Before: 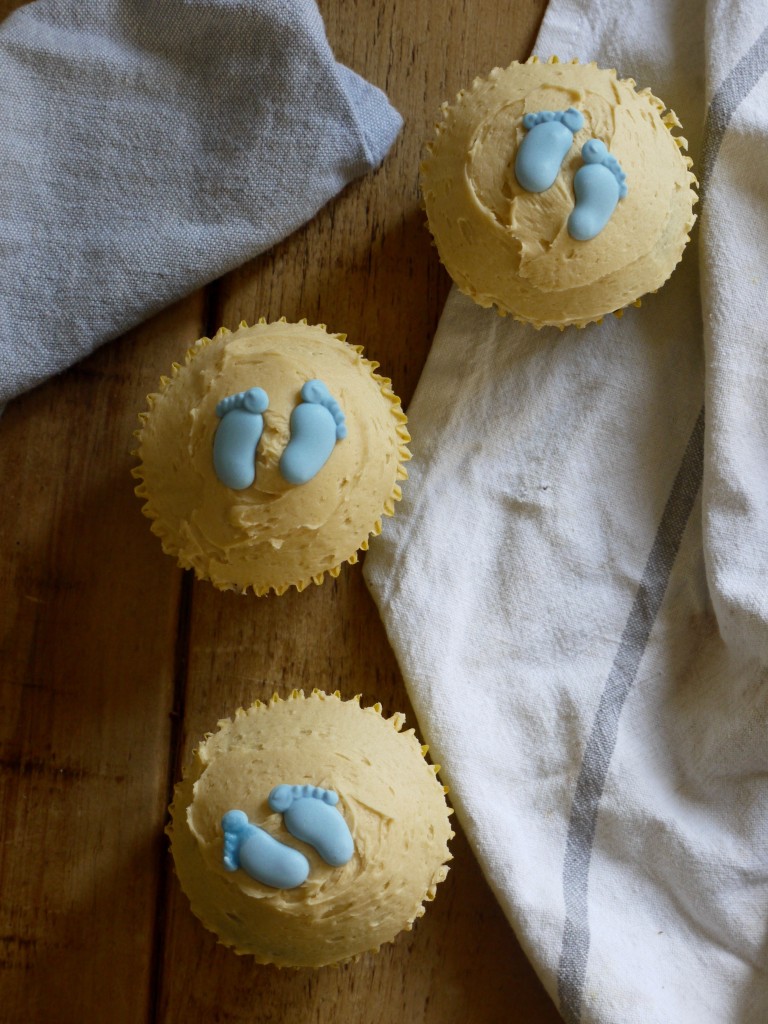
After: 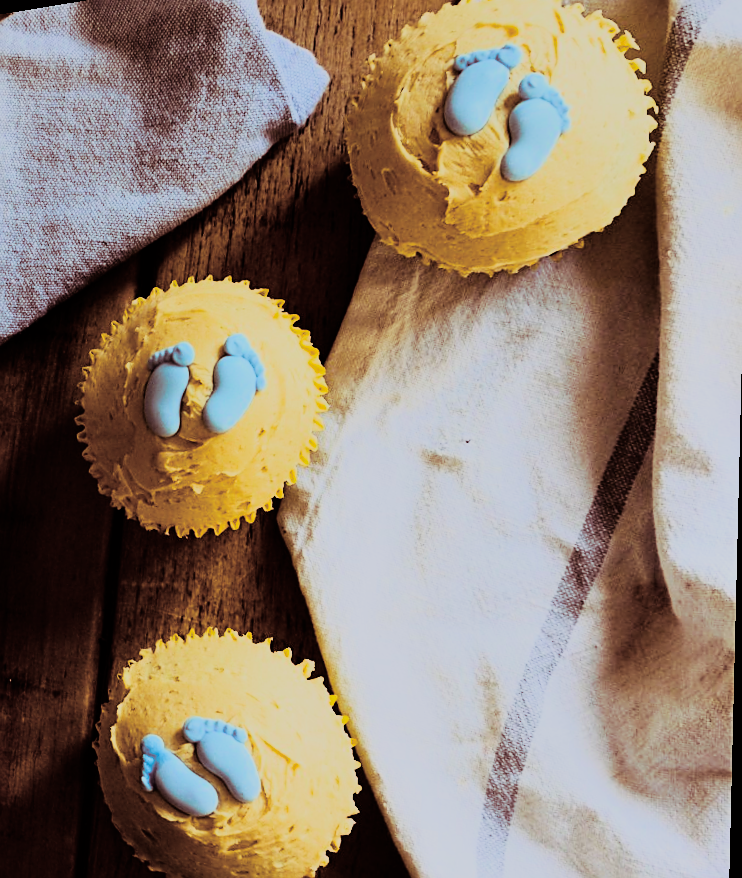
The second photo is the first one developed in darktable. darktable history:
filmic rgb: black relative exposure -16 EV, white relative exposure 4.97 EV, hardness 6.25
rotate and perspective: rotation 1.69°, lens shift (vertical) -0.023, lens shift (horizontal) -0.291, crop left 0.025, crop right 0.988, crop top 0.092, crop bottom 0.842
shadows and highlights: shadows 37.27, highlights -28.18, soften with gaussian
crop and rotate: left 3.238%
sharpen: on, module defaults
rgb curve: curves: ch0 [(0, 0) (0.21, 0.15) (0.24, 0.21) (0.5, 0.75) (0.75, 0.96) (0.89, 0.99) (1, 1)]; ch1 [(0, 0.02) (0.21, 0.13) (0.25, 0.2) (0.5, 0.67) (0.75, 0.9) (0.89, 0.97) (1, 1)]; ch2 [(0, 0.02) (0.21, 0.13) (0.25, 0.2) (0.5, 0.67) (0.75, 0.9) (0.89, 0.97) (1, 1)], compensate middle gray true
split-toning: on, module defaults
color balance rgb: perceptual saturation grading › global saturation 30%, global vibrance 20%
